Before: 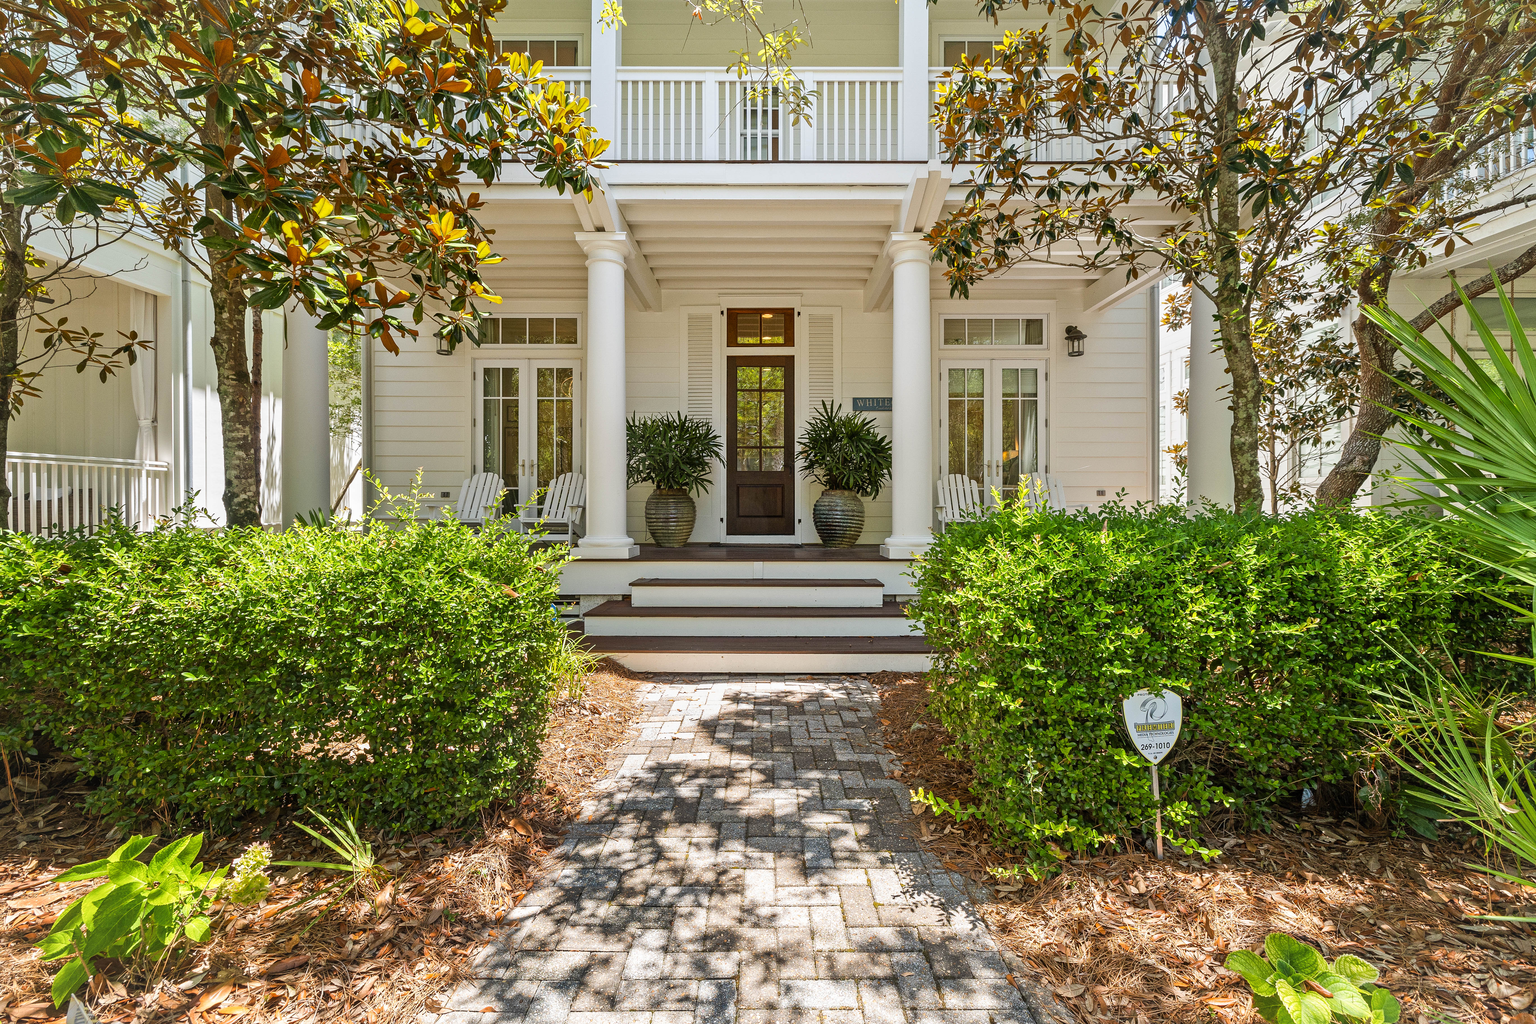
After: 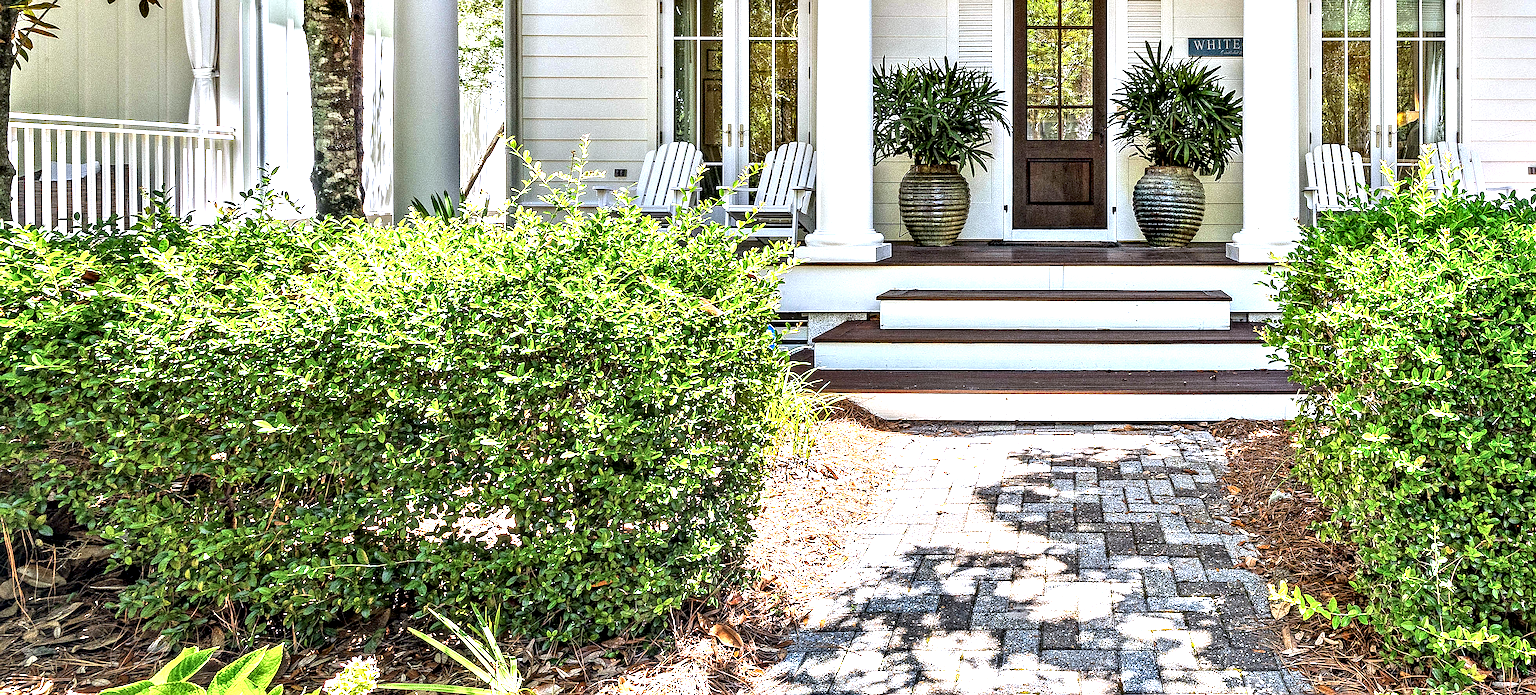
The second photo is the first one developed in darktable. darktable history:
exposure: black level correction 0, exposure 1 EV, compensate highlight preservation false
crop: top 36.222%, right 28.201%, bottom 15.003%
local contrast: highlights 27%, detail 150%
color calibration: illuminant custom, x 0.371, y 0.382, temperature 4282.99 K
sharpen: amount 0.49
contrast equalizer: octaves 7, y [[0.6 ×6], [0.55 ×6], [0 ×6], [0 ×6], [0 ×6]]
